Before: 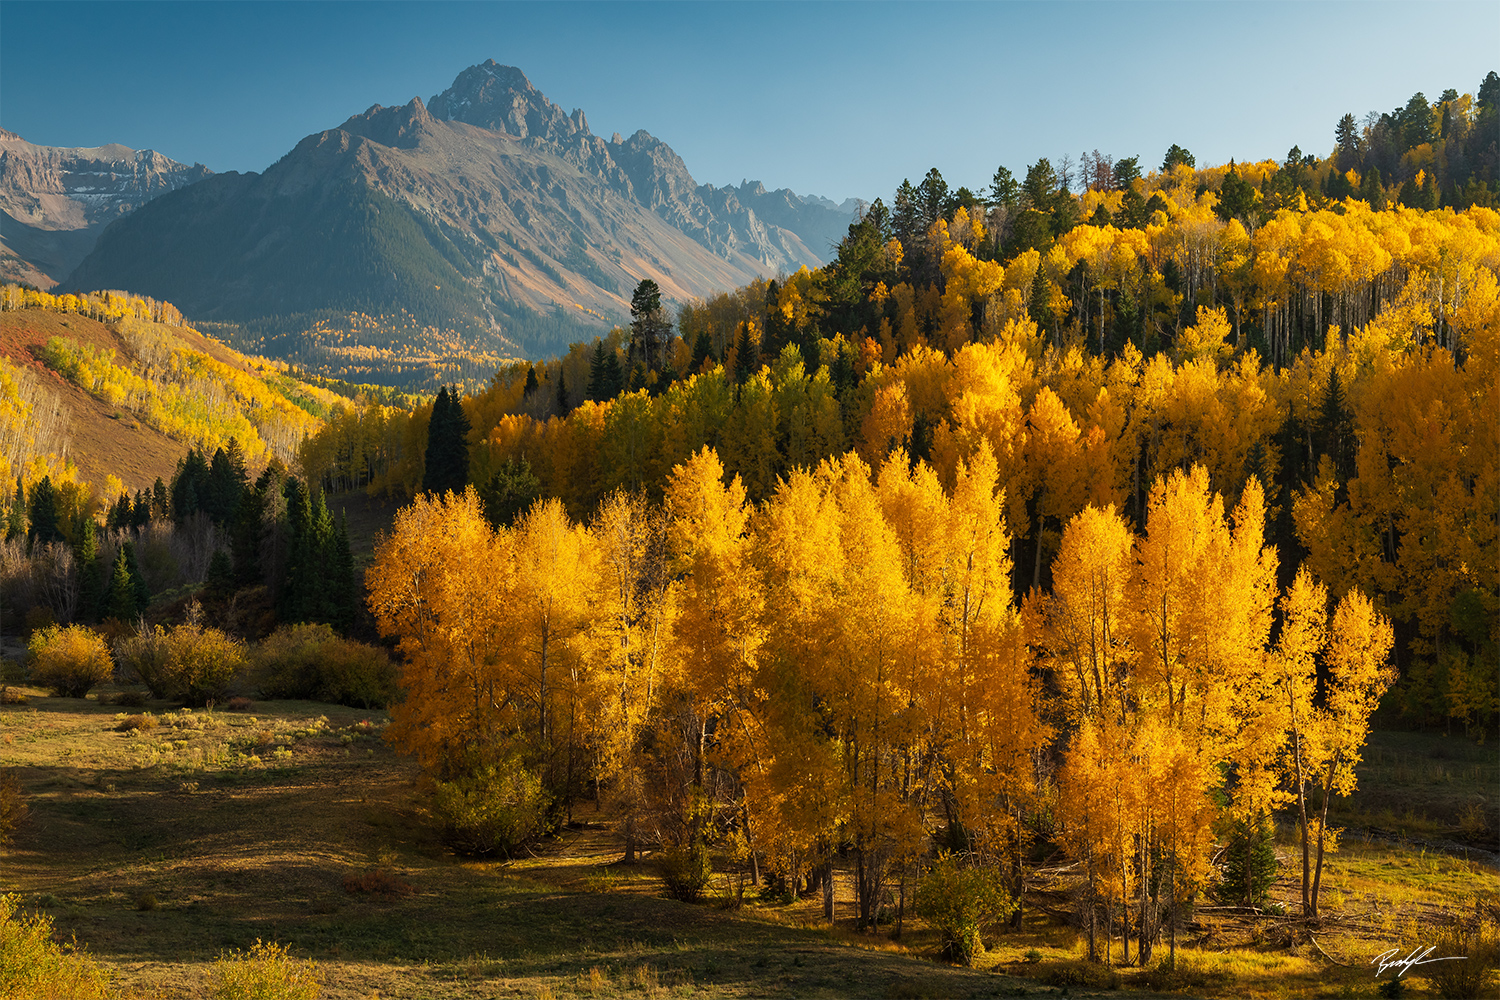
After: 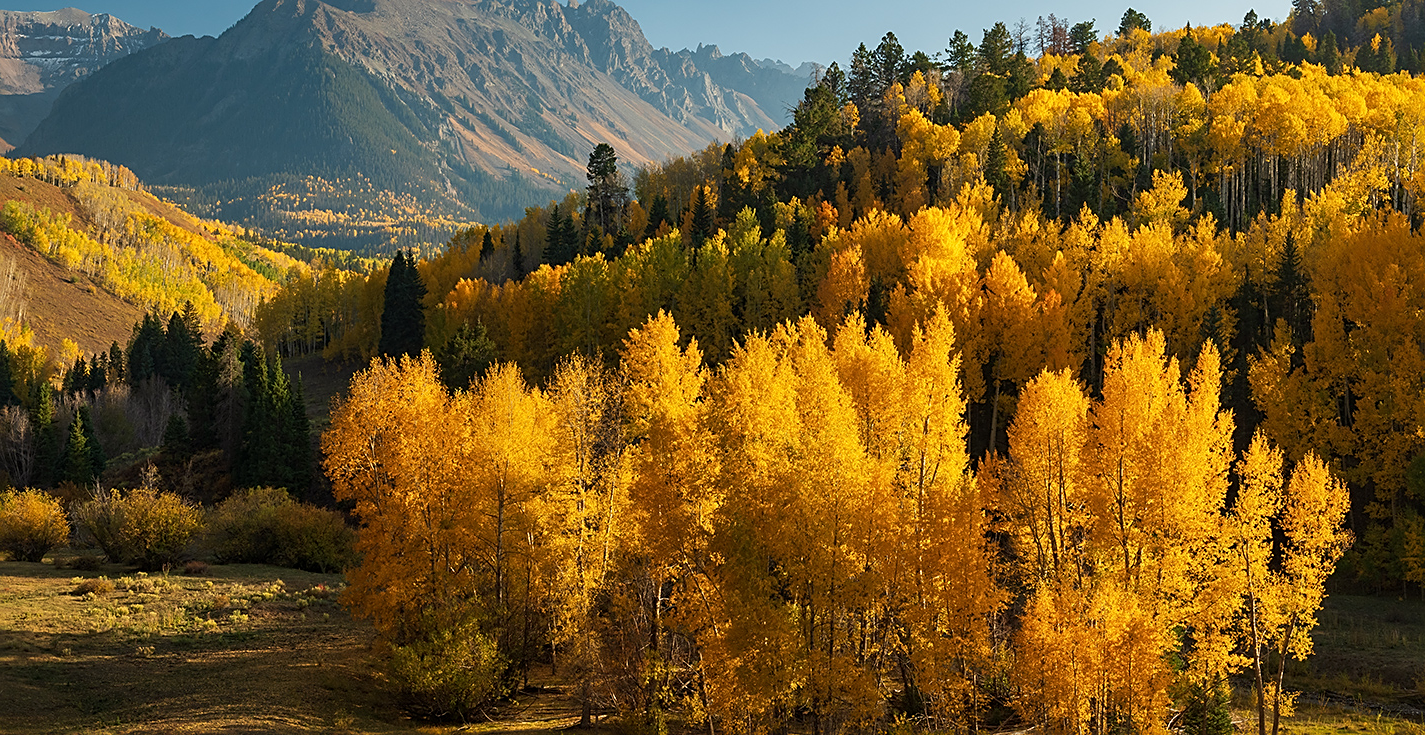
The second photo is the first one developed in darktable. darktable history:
sharpen: on, module defaults
crop and rotate: left 2.988%, top 13.656%, right 1.962%, bottom 12.819%
